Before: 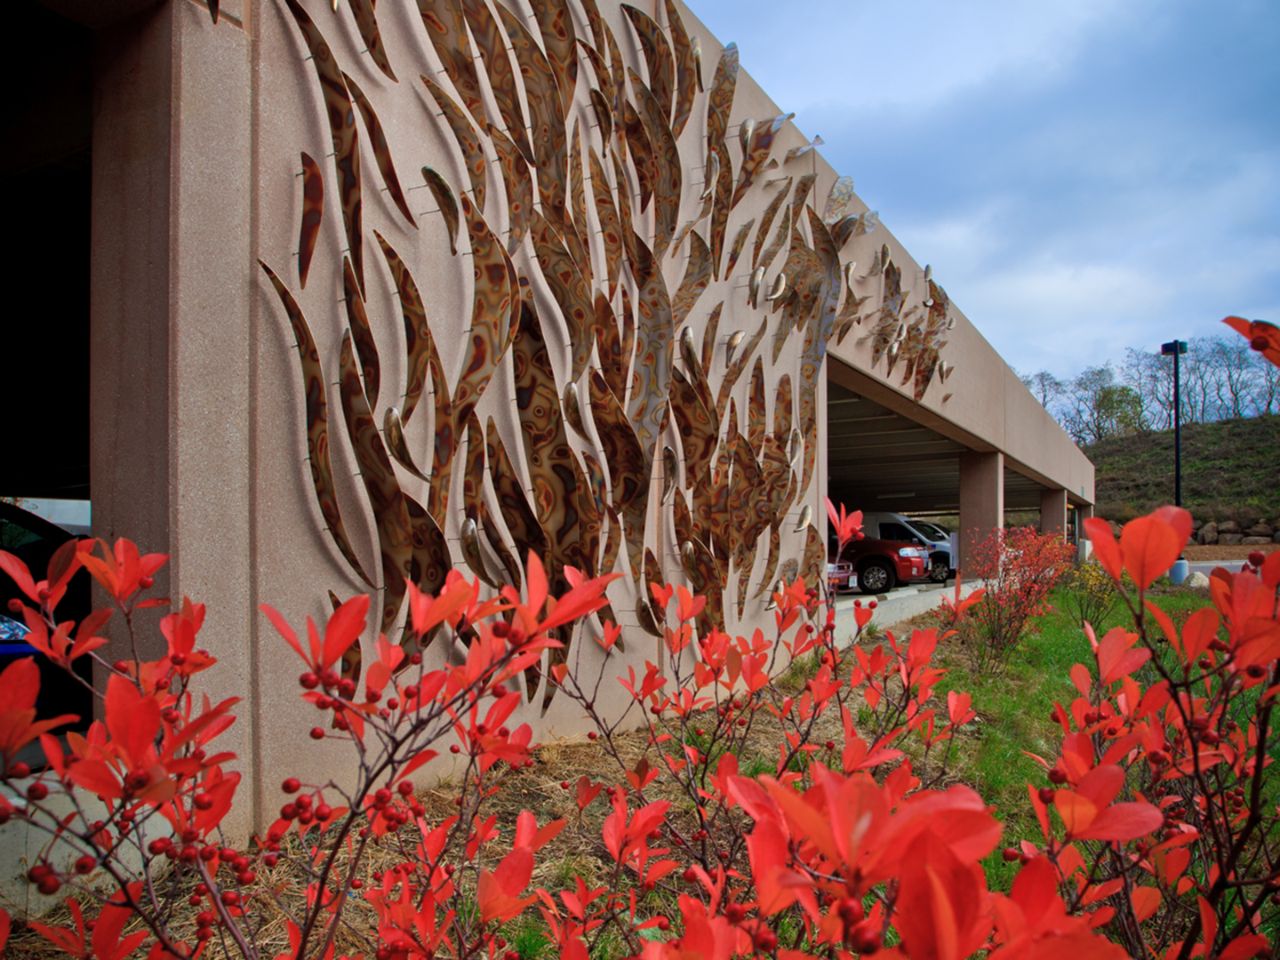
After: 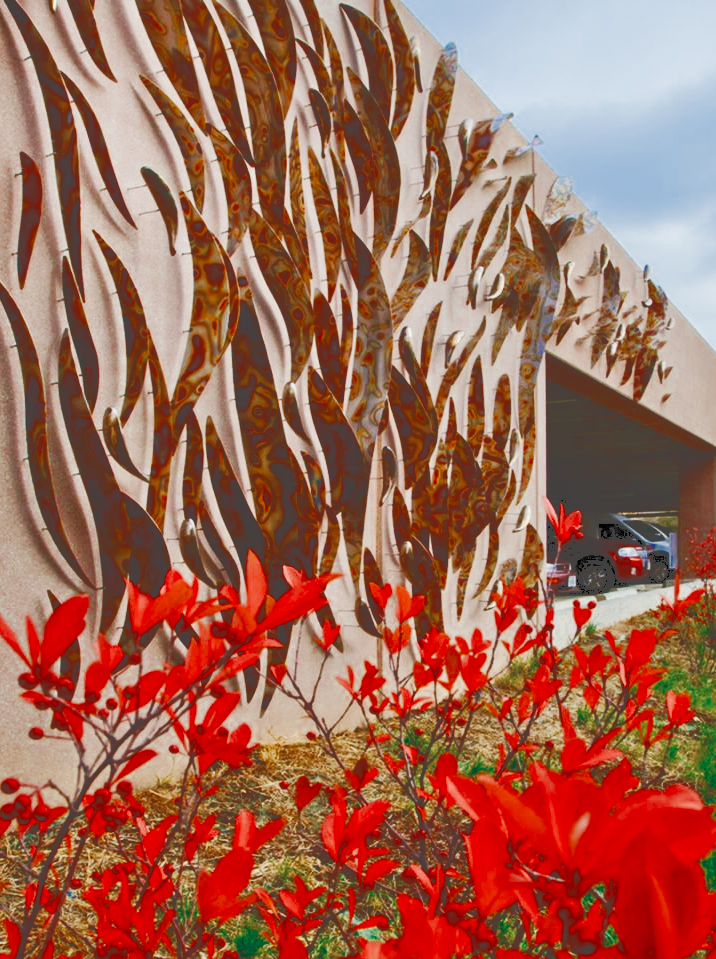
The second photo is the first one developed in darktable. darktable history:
tone curve: curves: ch0 [(0, 0) (0.003, 0.273) (0.011, 0.276) (0.025, 0.276) (0.044, 0.28) (0.069, 0.283) (0.1, 0.288) (0.136, 0.293) (0.177, 0.302) (0.224, 0.321) (0.277, 0.349) (0.335, 0.393) (0.399, 0.448) (0.468, 0.51) (0.543, 0.589) (0.623, 0.677) (0.709, 0.761) (0.801, 0.839) (0.898, 0.909) (1, 1)], color space Lab, independent channels, preserve colors basic power
color zones: curves: ch0 [(0, 0.5) (0.125, 0.4) (0.25, 0.5) (0.375, 0.4) (0.5, 0.4) (0.625, 0.35) (0.75, 0.35) (0.875, 0.5)]; ch1 [(0, 0.35) (0.125, 0.45) (0.25, 0.35) (0.375, 0.35) (0.5, 0.35) (0.625, 0.35) (0.75, 0.45) (0.875, 0.35)]; ch2 [(0, 0.6) (0.125, 0.5) (0.25, 0.5) (0.375, 0.6) (0.5, 0.6) (0.625, 0.5) (0.75, 0.5) (0.875, 0.5)]
base curve: curves: ch0 [(0, 0) (0.032, 0.025) (0.121, 0.166) (0.206, 0.329) (0.605, 0.79) (1, 1)], preserve colors none
crop: left 22.021%, right 22.037%, bottom 0.011%
color balance rgb: perceptual saturation grading › global saturation 0.558%, perceptual saturation grading › highlights -17.753%, perceptual saturation grading › mid-tones 33.473%, perceptual saturation grading › shadows 50.412%, global vibrance 9.394%
